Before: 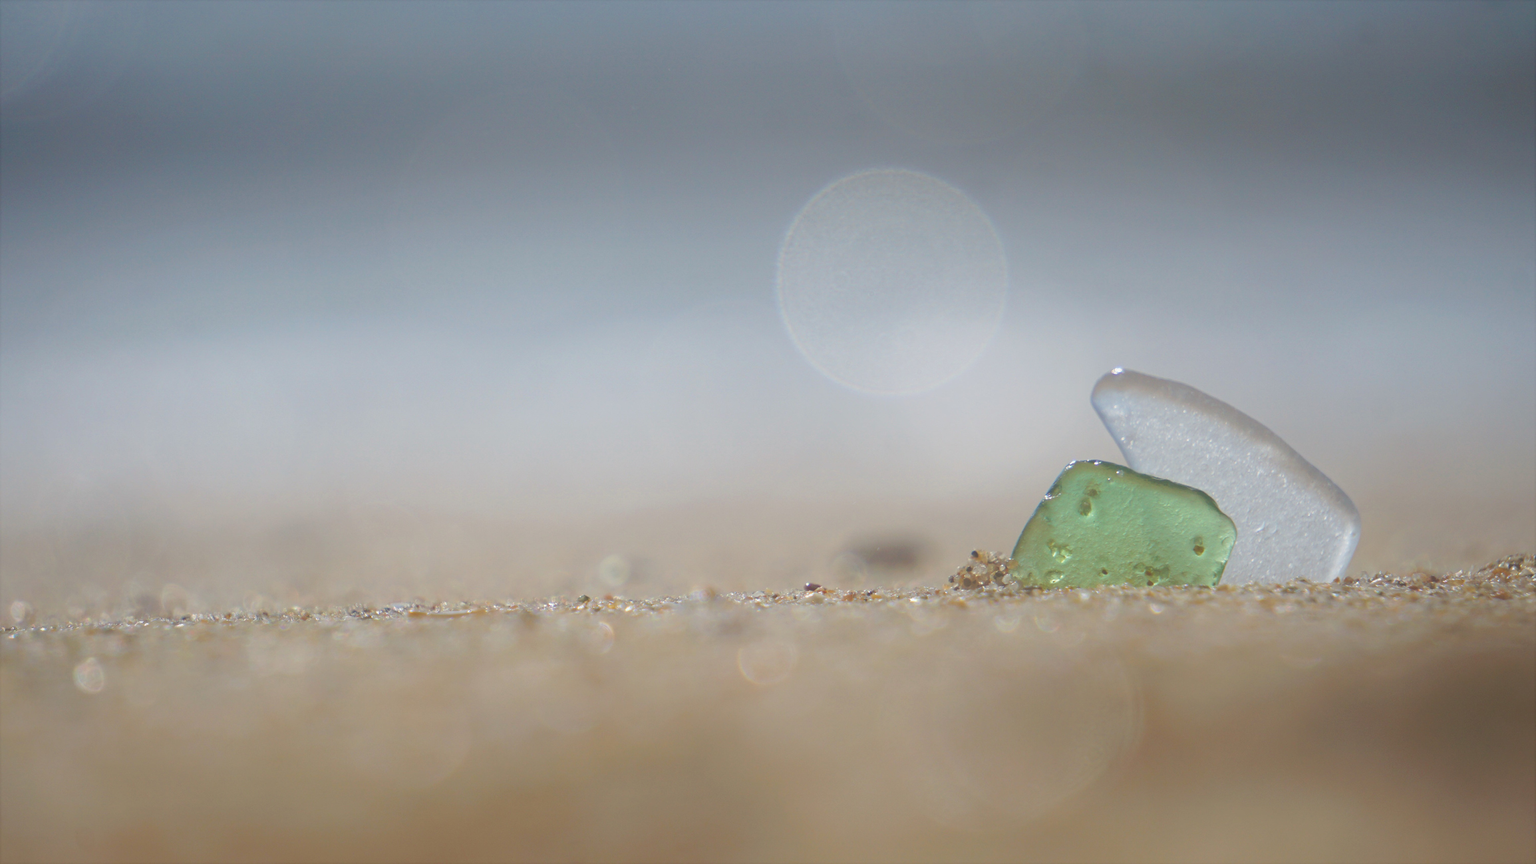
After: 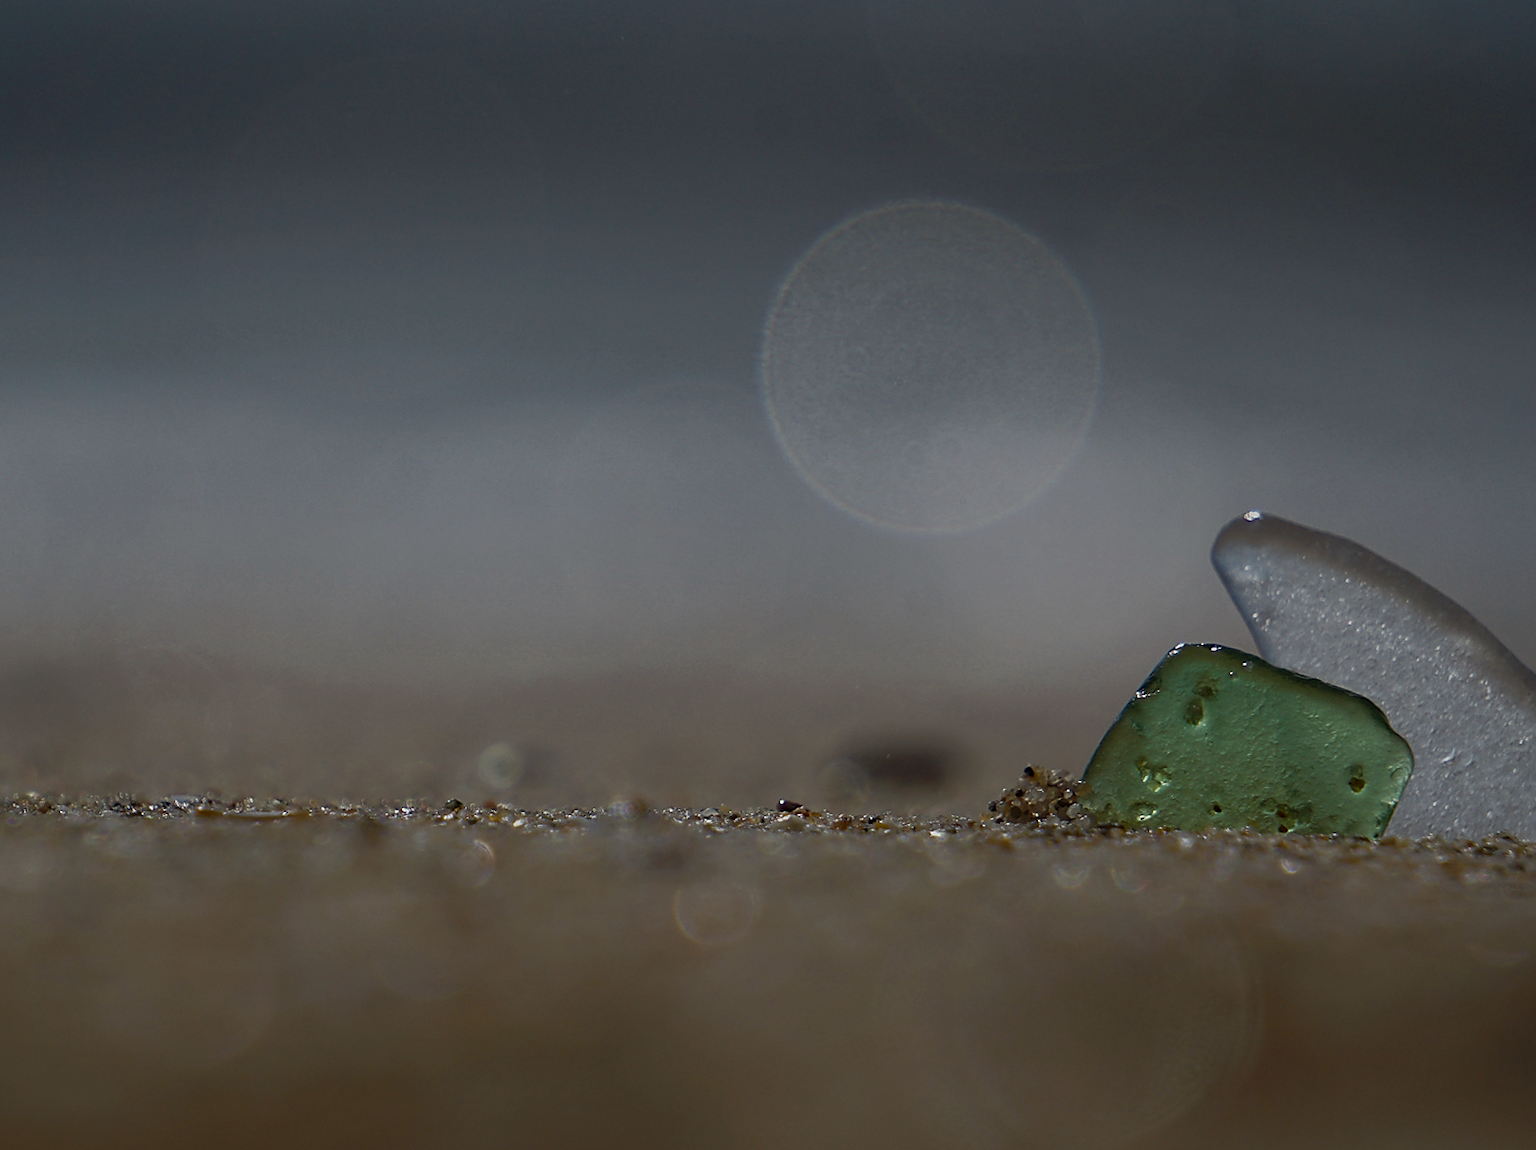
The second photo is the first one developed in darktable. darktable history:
tone equalizer: -8 EV -1.99 EV, -7 EV -1.96 EV, -6 EV -1.98 EV, -5 EV -1.96 EV, -4 EV -1.97 EV, -3 EV -1.97 EV, -2 EV -1.98 EV, -1 EV -1.62 EV, +0 EV -1.99 EV, edges refinement/feathering 500, mask exposure compensation -1.57 EV, preserve details no
crop and rotate: angle -3.24°, left 14.028%, top 0.04%, right 10.902%, bottom 0.019%
contrast equalizer: octaves 7, y [[0.6 ×6], [0.55 ×6], [0 ×6], [0 ×6], [0 ×6]]
color balance rgb: perceptual saturation grading › global saturation 19.618%, perceptual brilliance grading › global brilliance 1.728%, perceptual brilliance grading › highlights -3.815%, contrast 15.487%
sharpen: radius 1.35, amount 1.242, threshold 0.73
local contrast: on, module defaults
